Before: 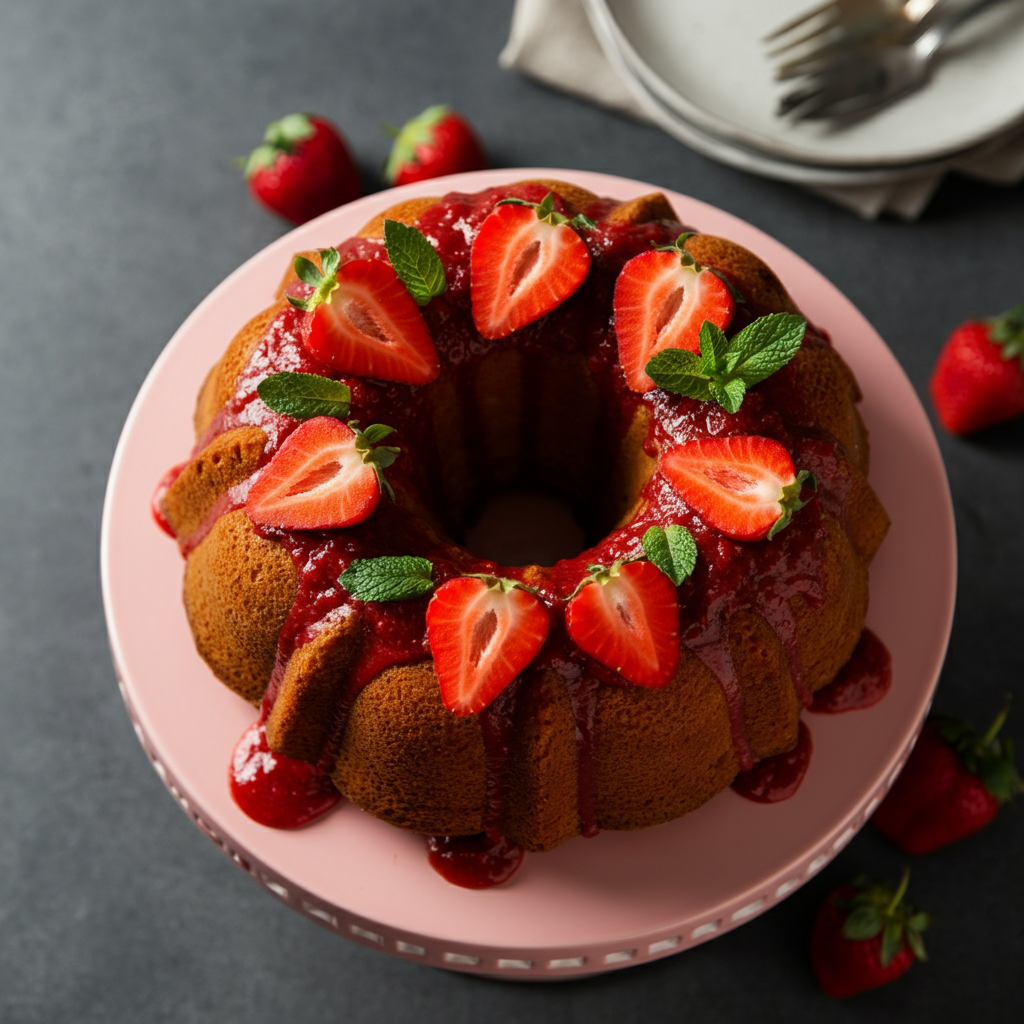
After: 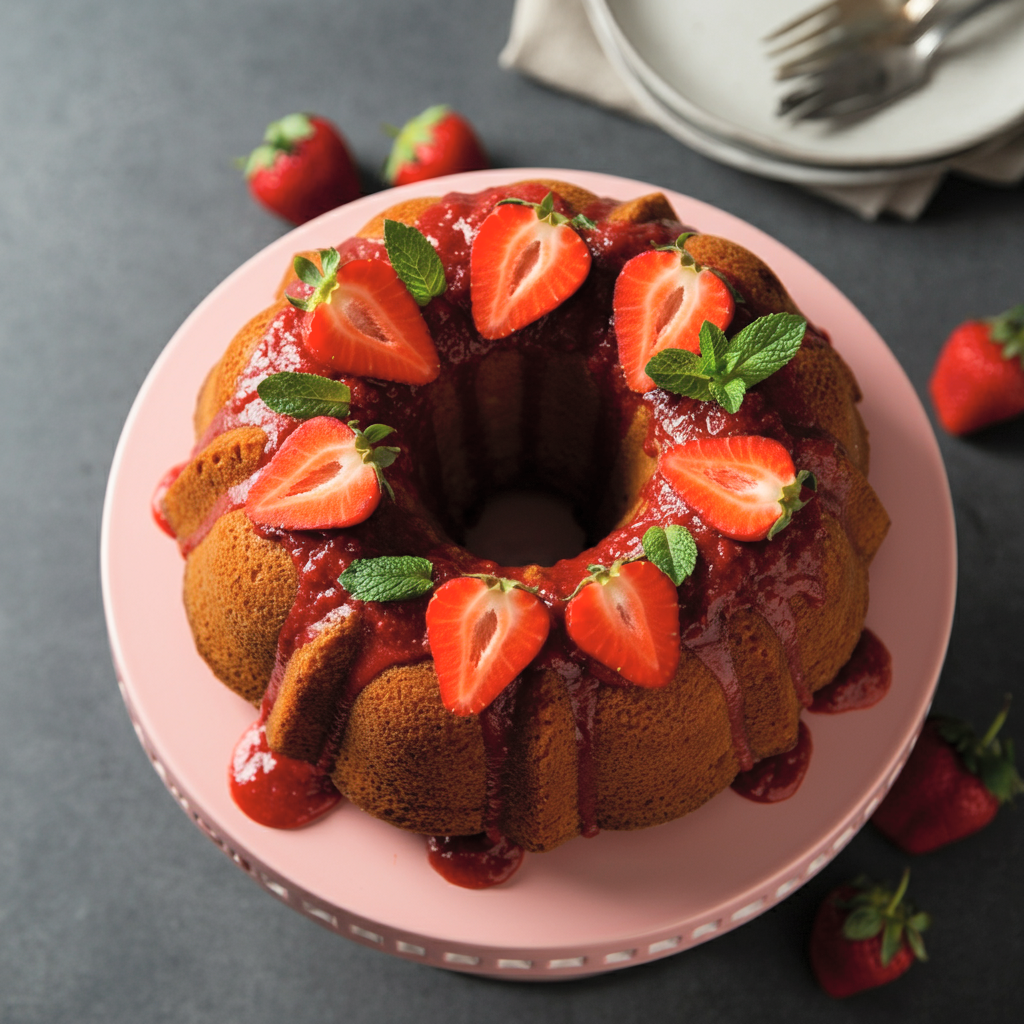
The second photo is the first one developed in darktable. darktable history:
contrast brightness saturation: brightness 0.147
